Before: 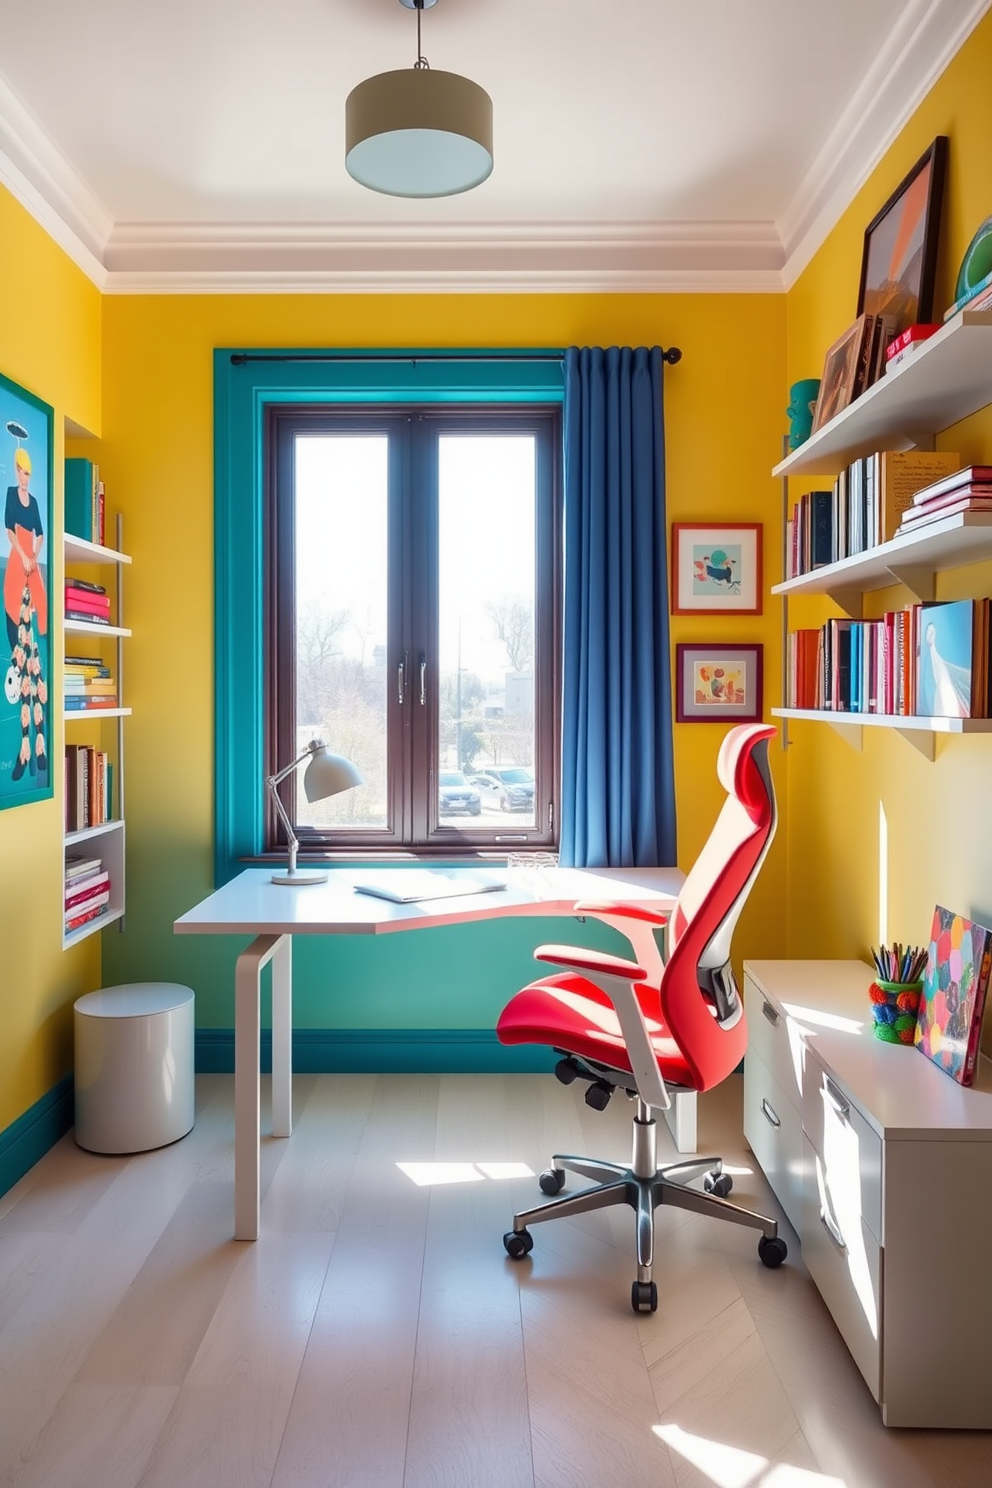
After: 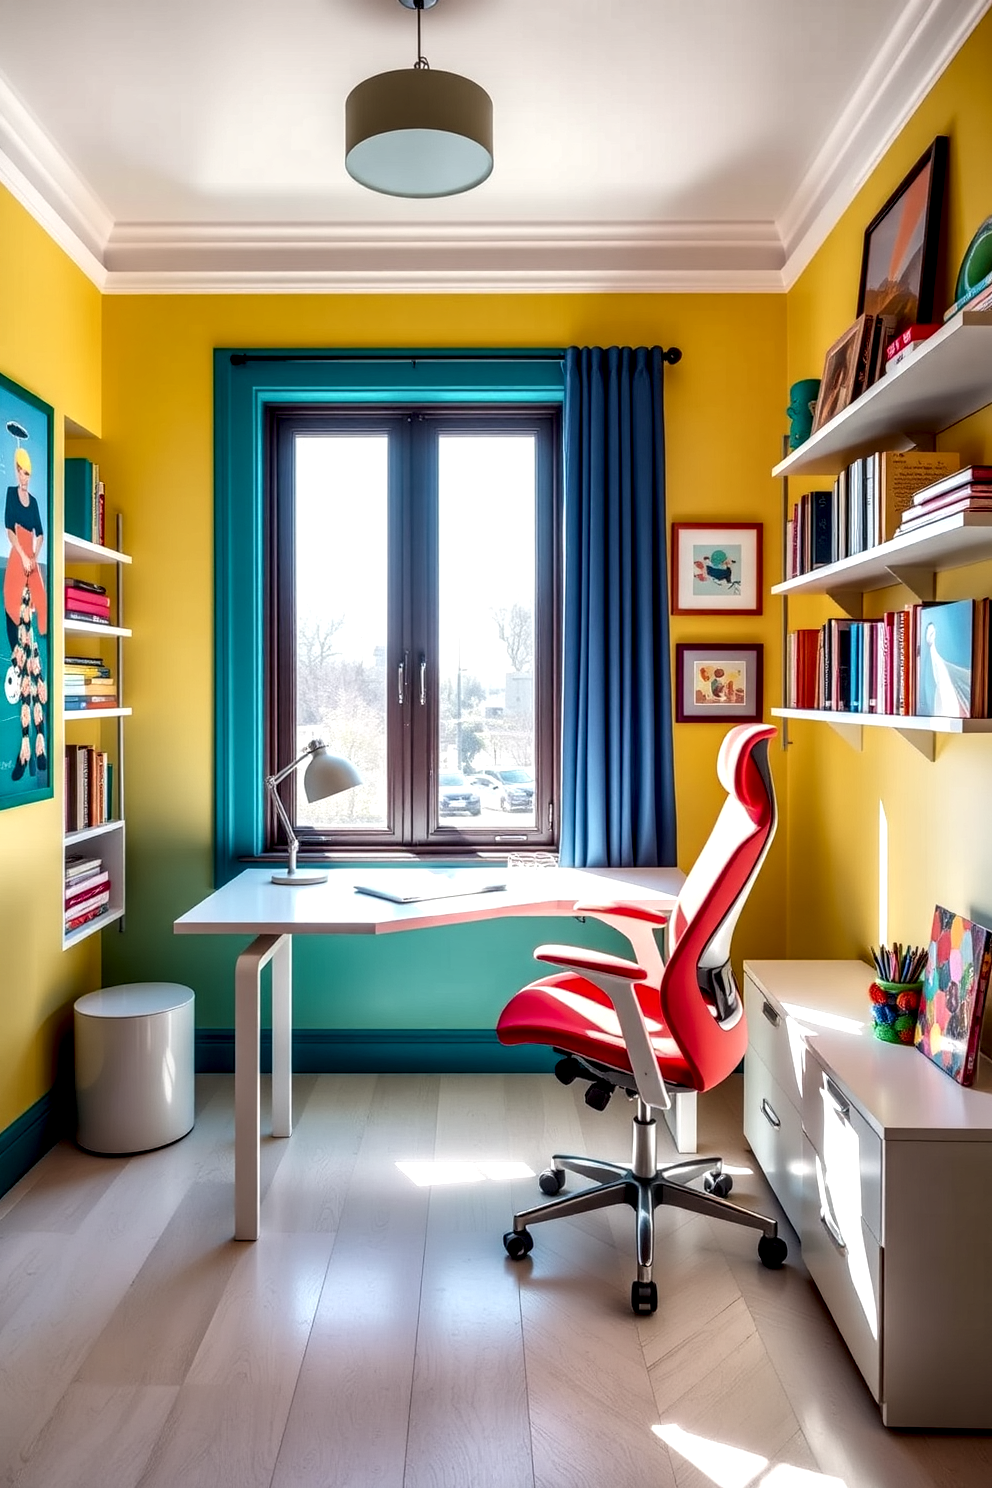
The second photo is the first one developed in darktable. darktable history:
local contrast: highlights 17%, detail 188%
